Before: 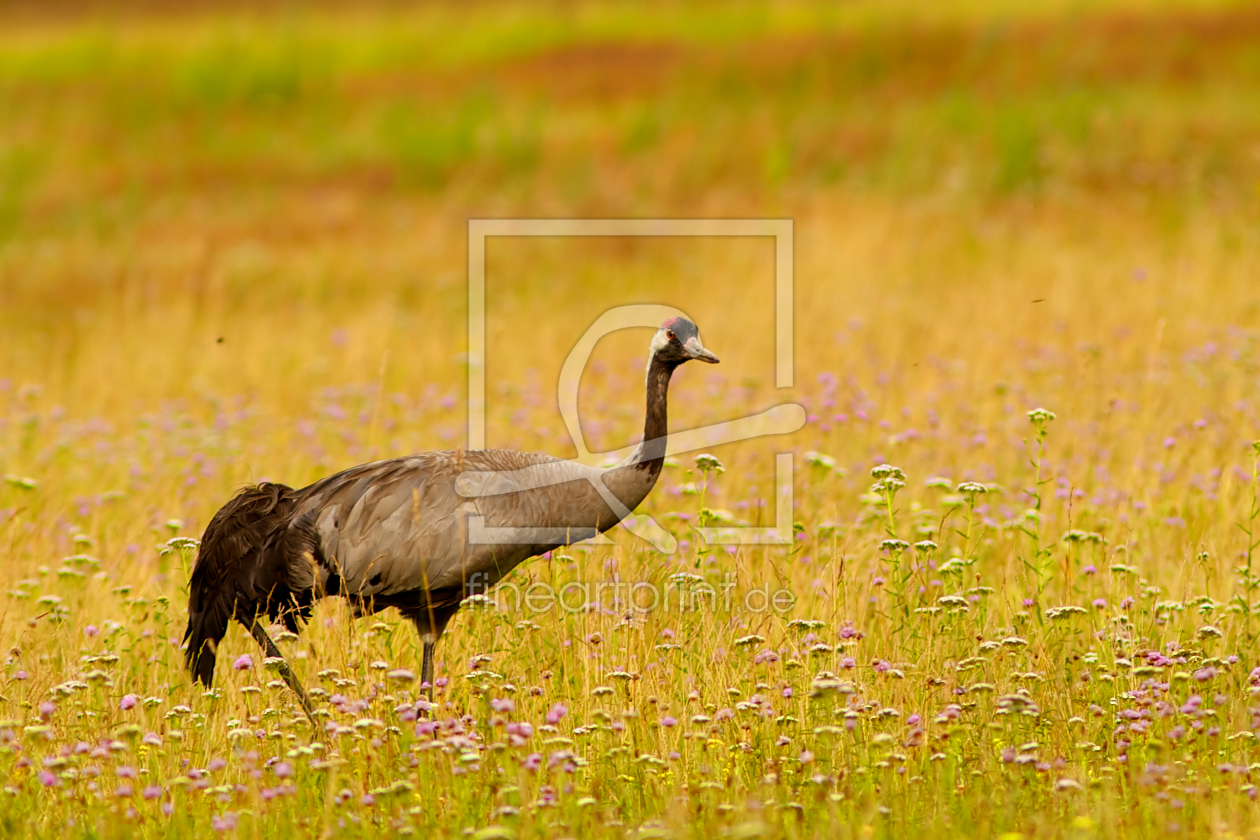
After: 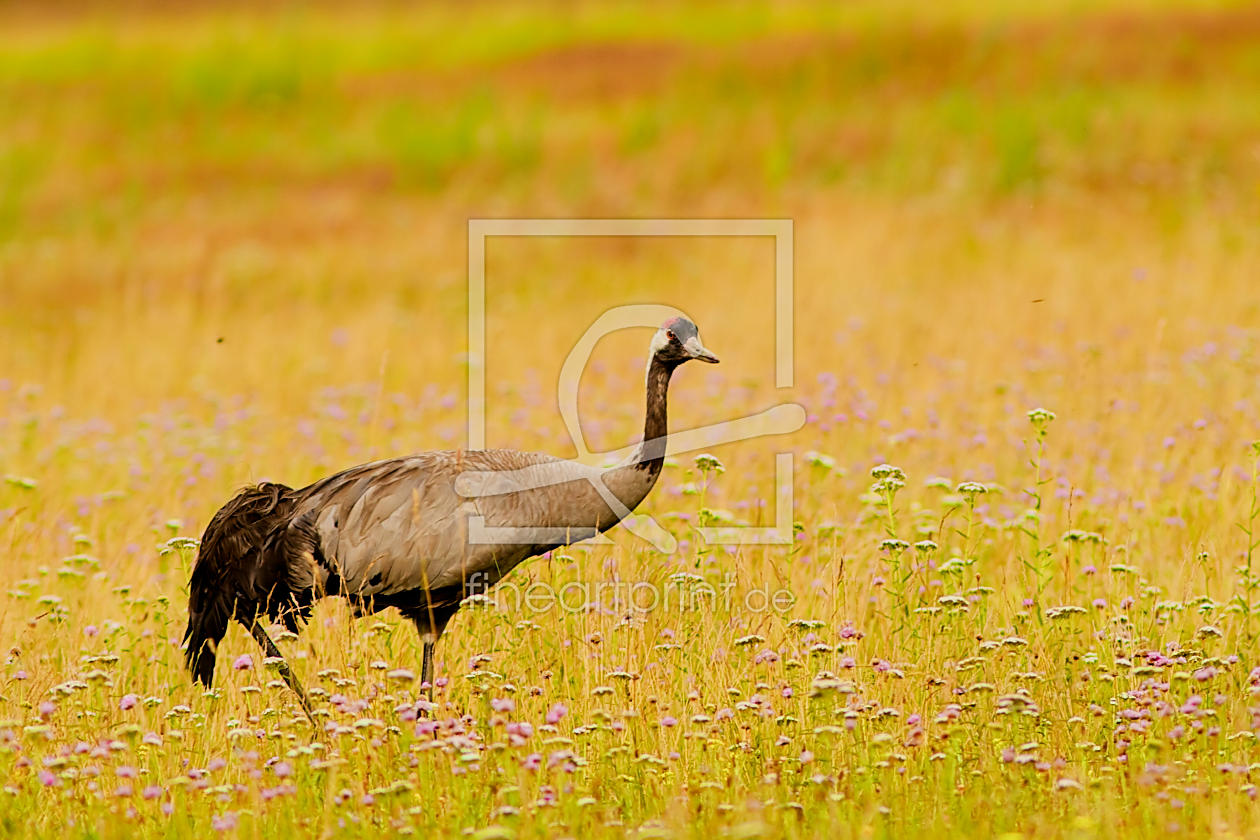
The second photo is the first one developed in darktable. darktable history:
sharpen: on, module defaults
exposure: black level correction 0.001, exposure 0.498 EV, compensate highlight preservation false
filmic rgb: black relative exposure -7.65 EV, white relative exposure 4.56 EV, hardness 3.61
